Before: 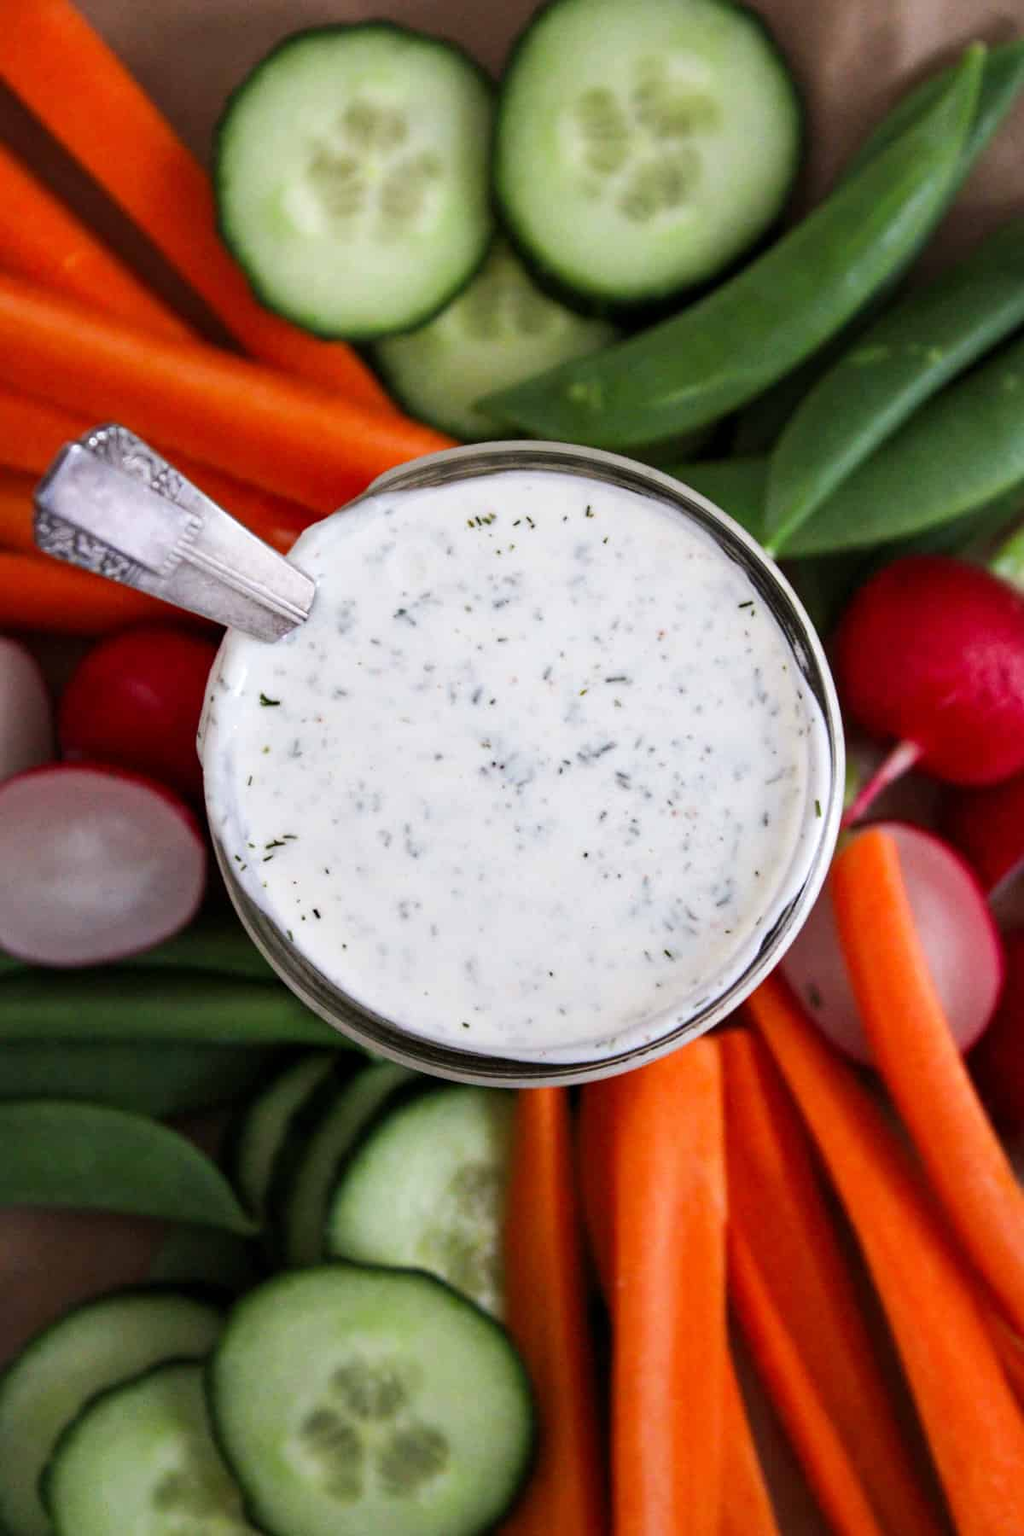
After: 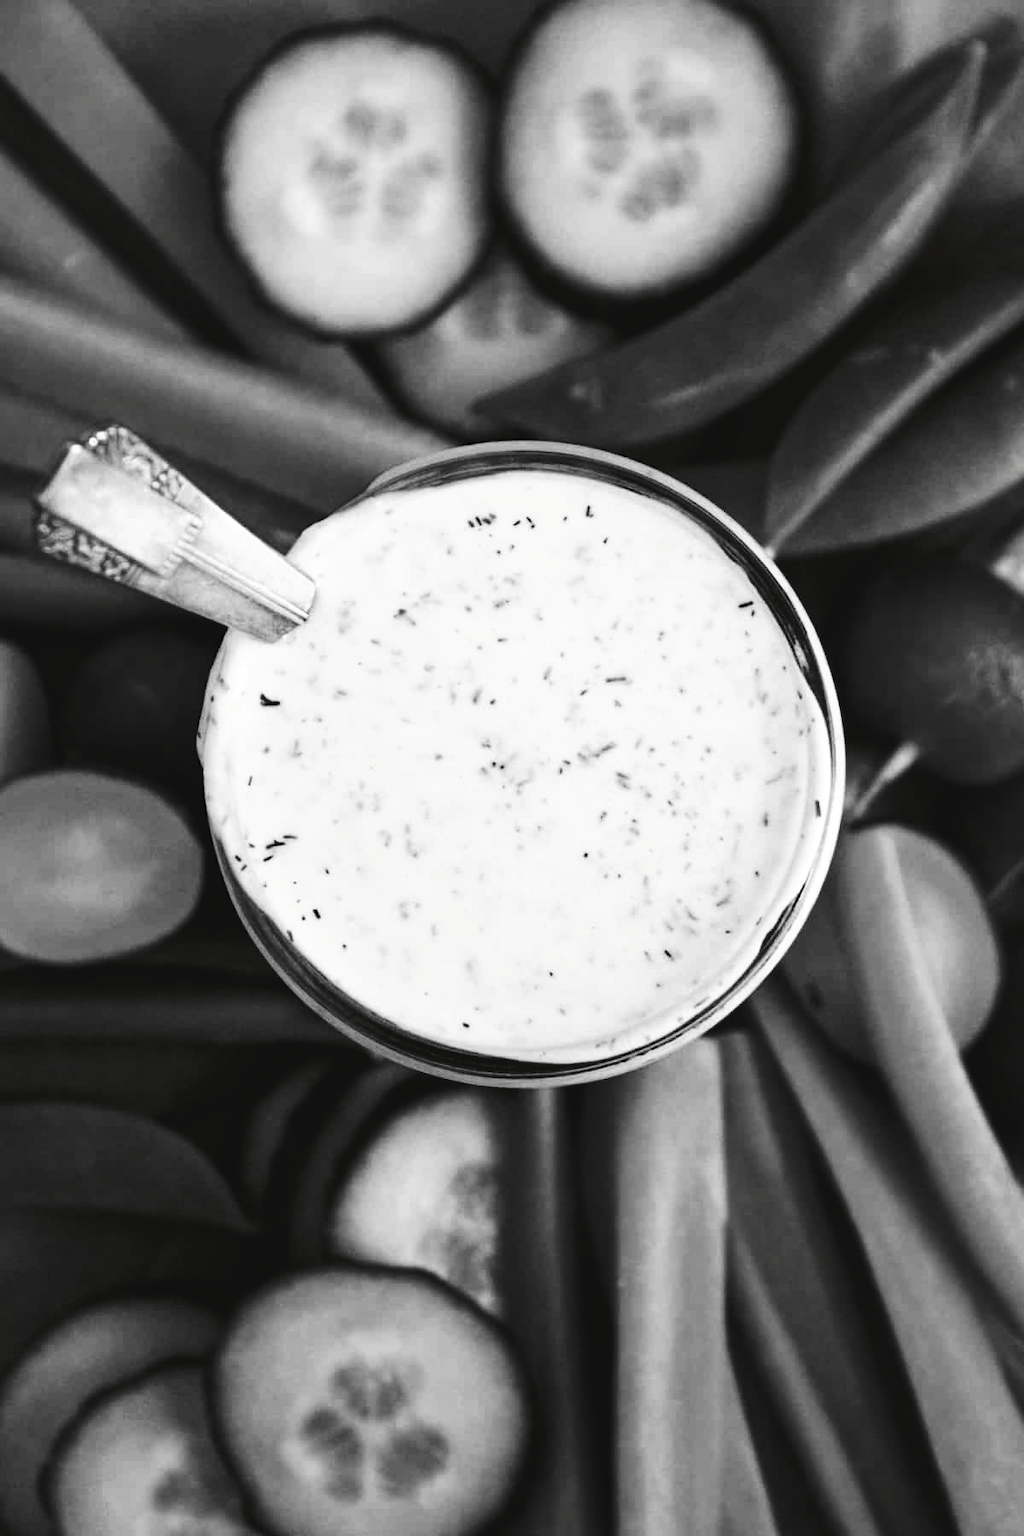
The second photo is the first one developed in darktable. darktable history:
tone curve: curves: ch0 [(0, 0) (0.003, 0.047) (0.011, 0.047) (0.025, 0.049) (0.044, 0.051) (0.069, 0.055) (0.1, 0.066) (0.136, 0.089) (0.177, 0.12) (0.224, 0.155) (0.277, 0.205) (0.335, 0.281) (0.399, 0.37) (0.468, 0.47) (0.543, 0.574) (0.623, 0.687) (0.709, 0.801) (0.801, 0.89) (0.898, 0.963) (1, 1)], preserve colors none
color look up table: target L [88.82, 98.62, 88.82, 100, 88.12, 62.72, 63.98, 60.43, 52.8, 66.24, 33.74, 200.46, 87.05, 76.61, 75.52, 64.48, 63.98, 63.98, 53.68, 48.84, 54.76, 47.77, 36.15, 21.7, 22.62, 100, 88.82, 81.69, 81.33, 65.74, 82.41, 80.24, 58.38, 61.96, 79.88, 56.83, 26.65, 35.16, 17.53, 5.464, 89.53, 84.91, 82.41, 67.24, 59.66, 48.84, 40.73, 27.53, 23.52], target a [-0.001, -0.655, -0.001, -0.097, -0.002, 0.001 ×6, 0, 0, 0.001, 0, 0.001 ×5, 0, 0.001, 0, 0, 0, -0.097, -0.001, -0.001, 0, 0.001, -0.002, -0.001, 0.001, 0.001, 0, 0.001, 0, 0.001, 0, -0.3, -0.003, 0, -0.002, 0.001 ×4, 0, 0], target b [0.002, 8.42, 0.002, 1.213, 0.025, -0.005 ×6, 0, 0.002, -0.005, 0.002, -0.005, -0.005, -0.005, -0.003, -0.007, 0, -0.005, -0.001, -0.002, 0.004, 1.213, 0.002, 0.003, 0.002, -0.005, 0.024, 0.003, -0.005, -0.005, 0.002, -0.005, -0.002, -0.005, -0.002, 3.697, 0.025, 0.002, 0.024, -0.005, -0.005, -0.007, -0.005, -0.002, -0.002], num patches 49
